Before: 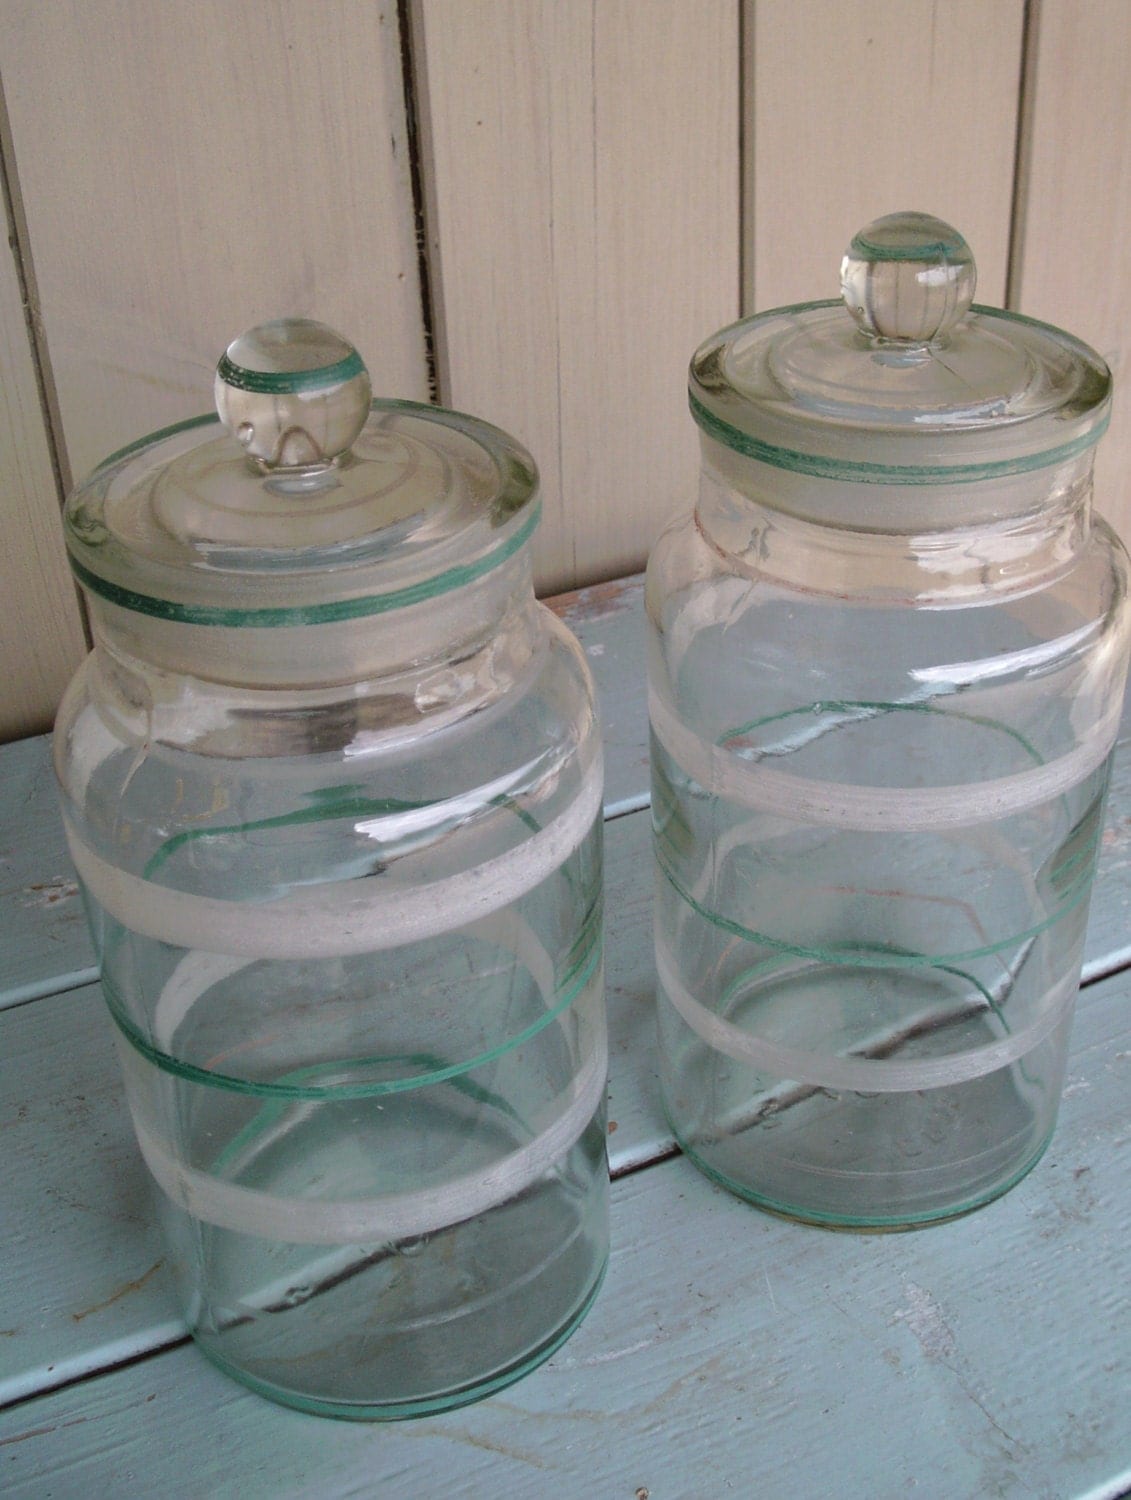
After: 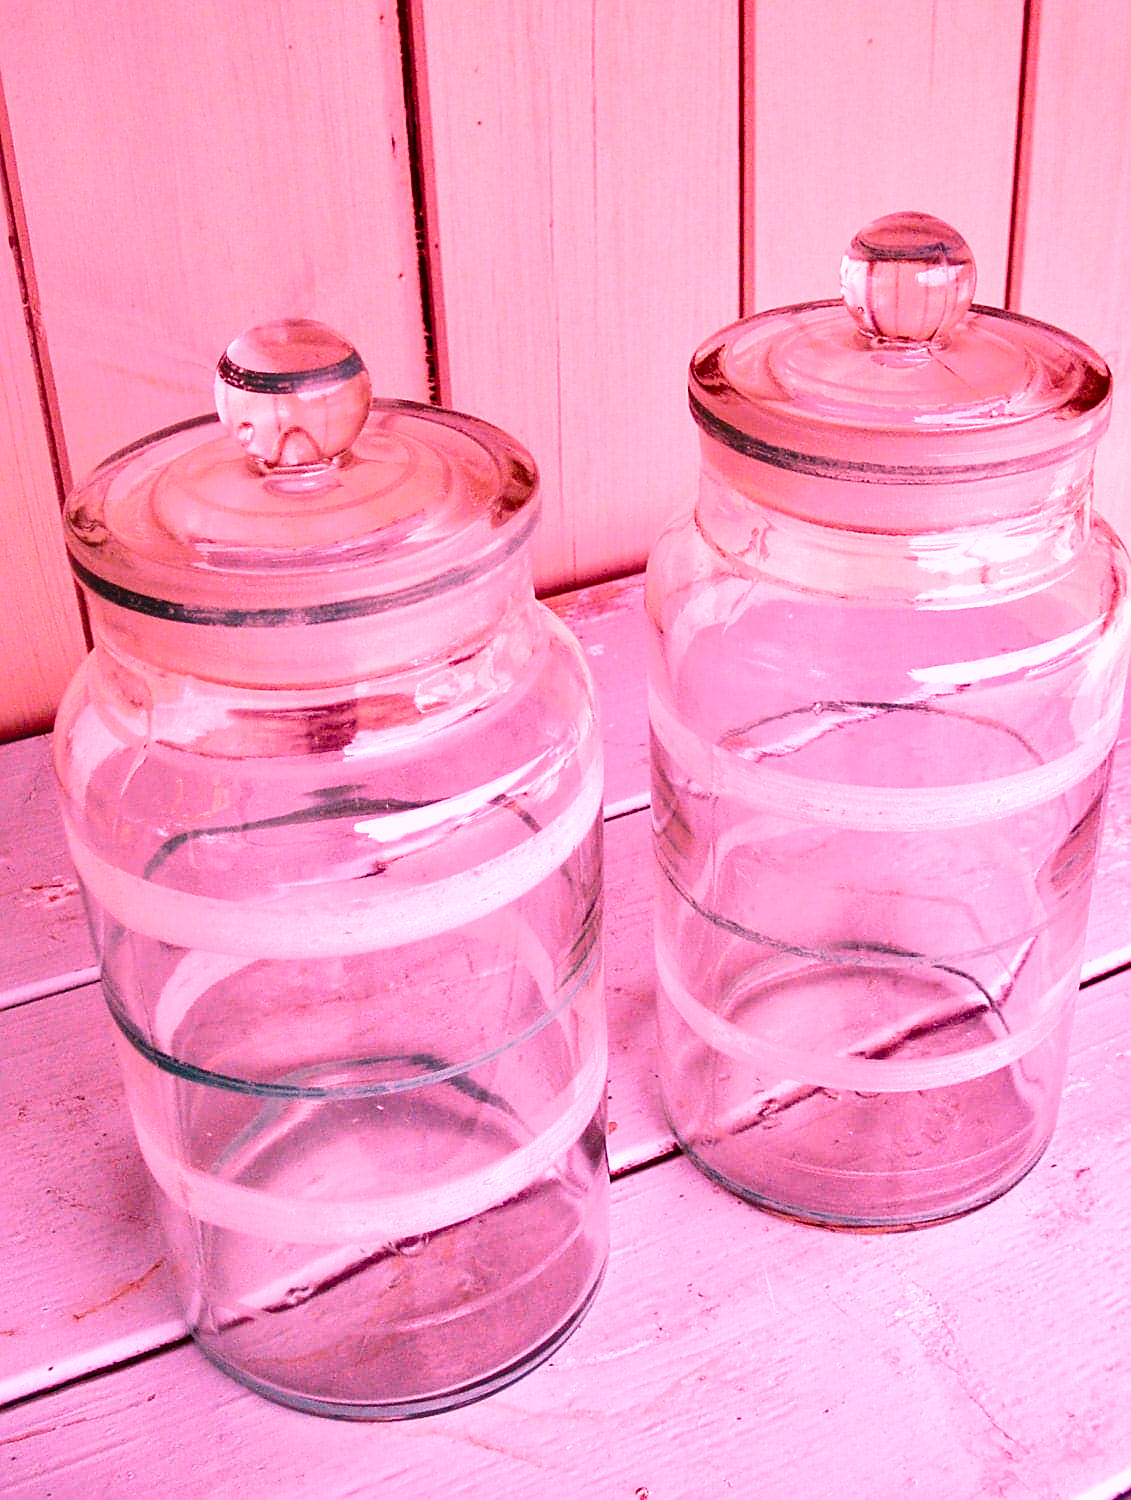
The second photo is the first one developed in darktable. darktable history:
sharpen: on, module defaults
base curve: curves: ch0 [(0, 0) (0.028, 0.03) (0.121, 0.232) (0.46, 0.748) (0.859, 0.968) (1, 1)], preserve colors none
shadows and highlights: low approximation 0.01, soften with gaussian
exposure: black level correction 0.005, exposure 0.014 EV, compensate highlight preservation false
white balance: red 2.322, blue 1.435
graduated density: on, module defaults
